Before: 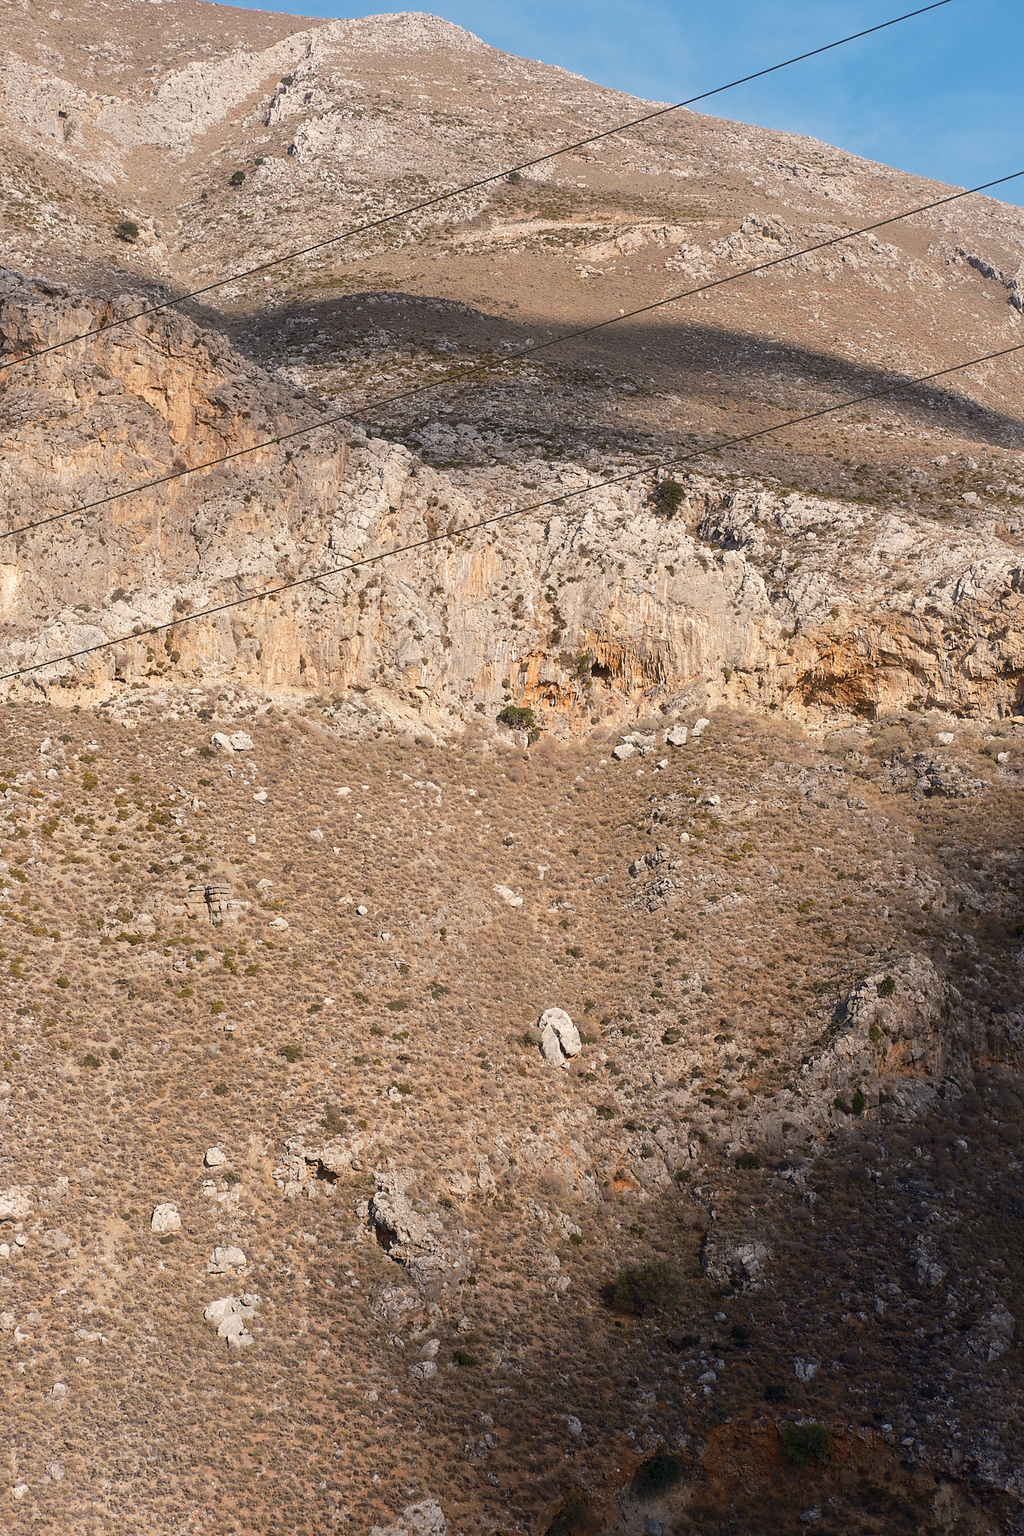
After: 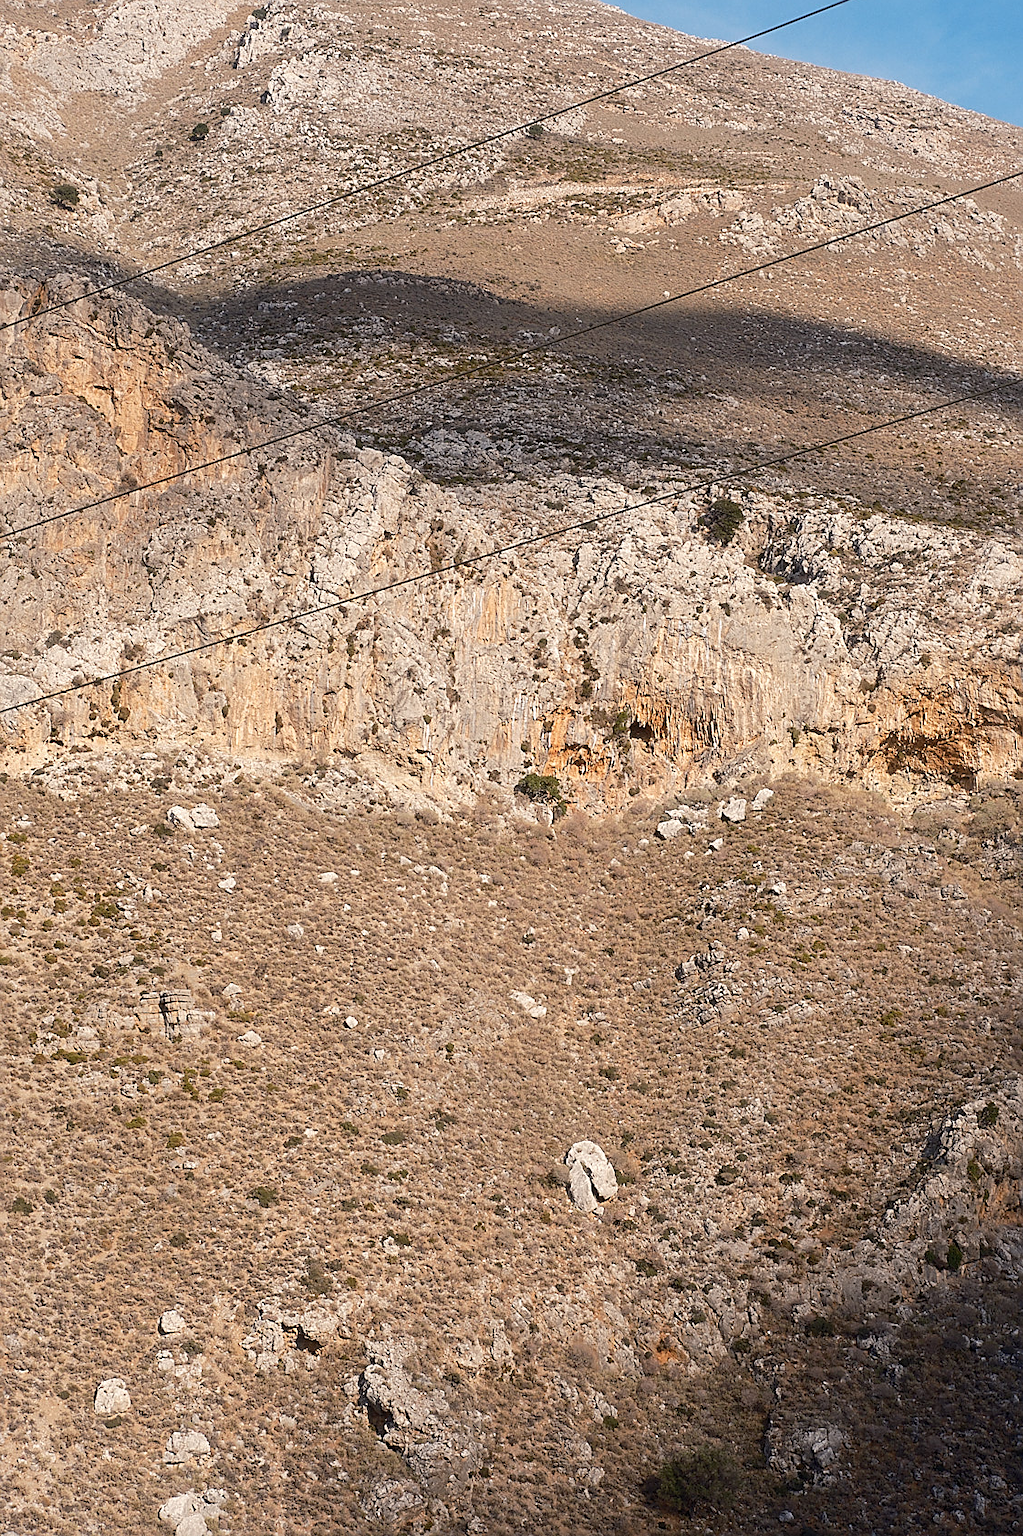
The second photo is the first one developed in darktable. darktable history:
crop and rotate: left 7.196%, top 4.574%, right 10.605%, bottom 13.178%
sharpen: on, module defaults
